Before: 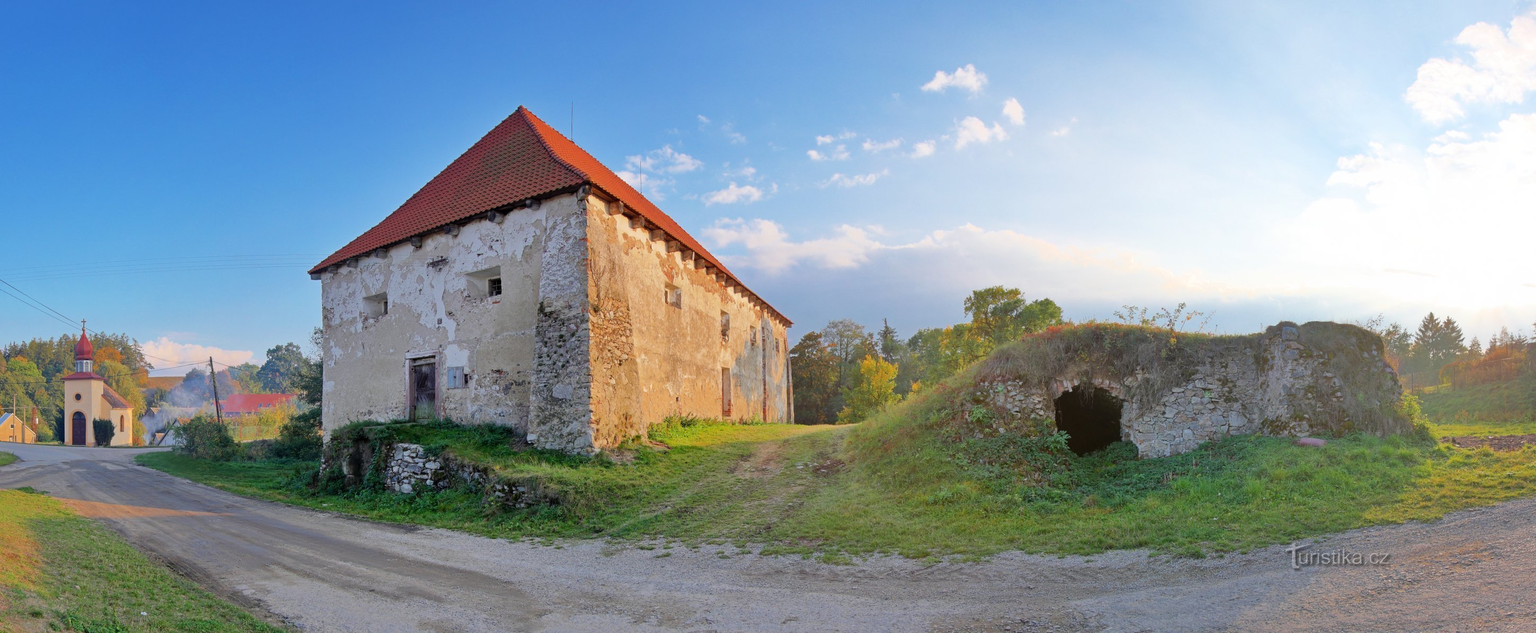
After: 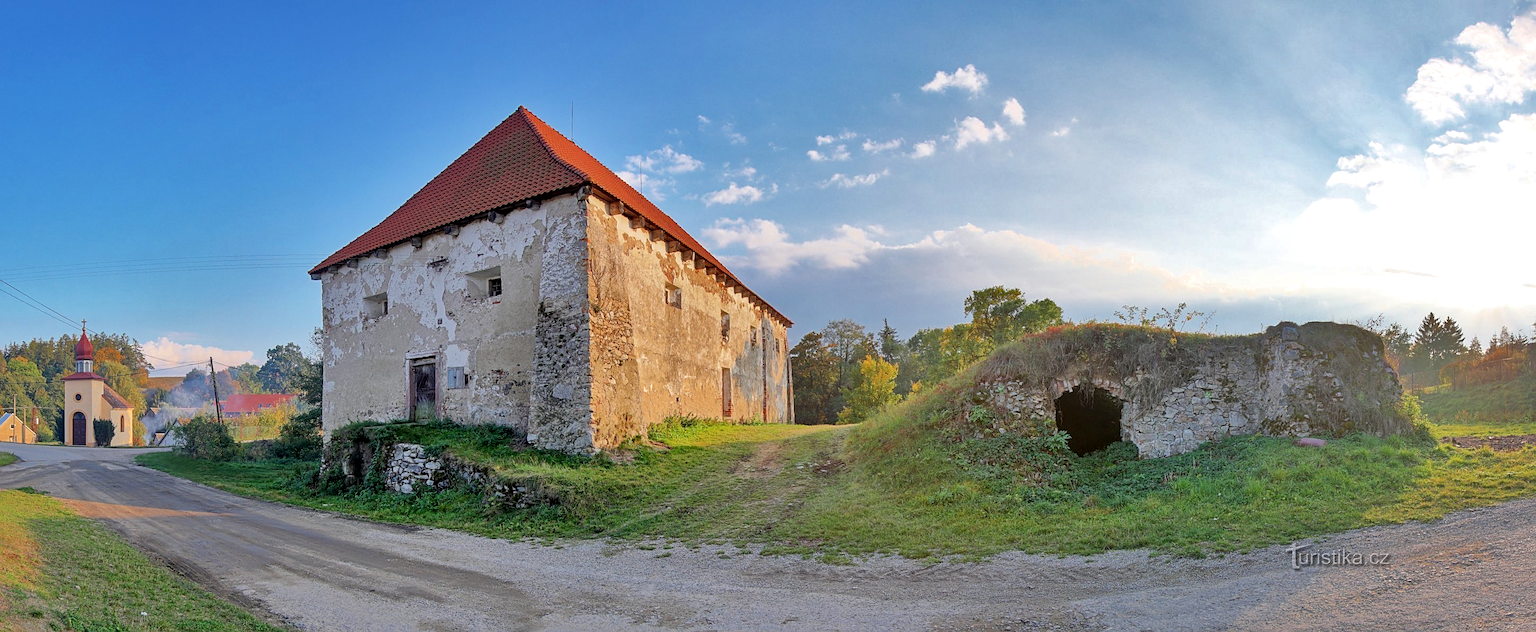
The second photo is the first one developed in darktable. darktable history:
local contrast: on, module defaults
shadows and highlights: shadows 60, highlights -60.23, soften with gaussian
sharpen: on, module defaults
